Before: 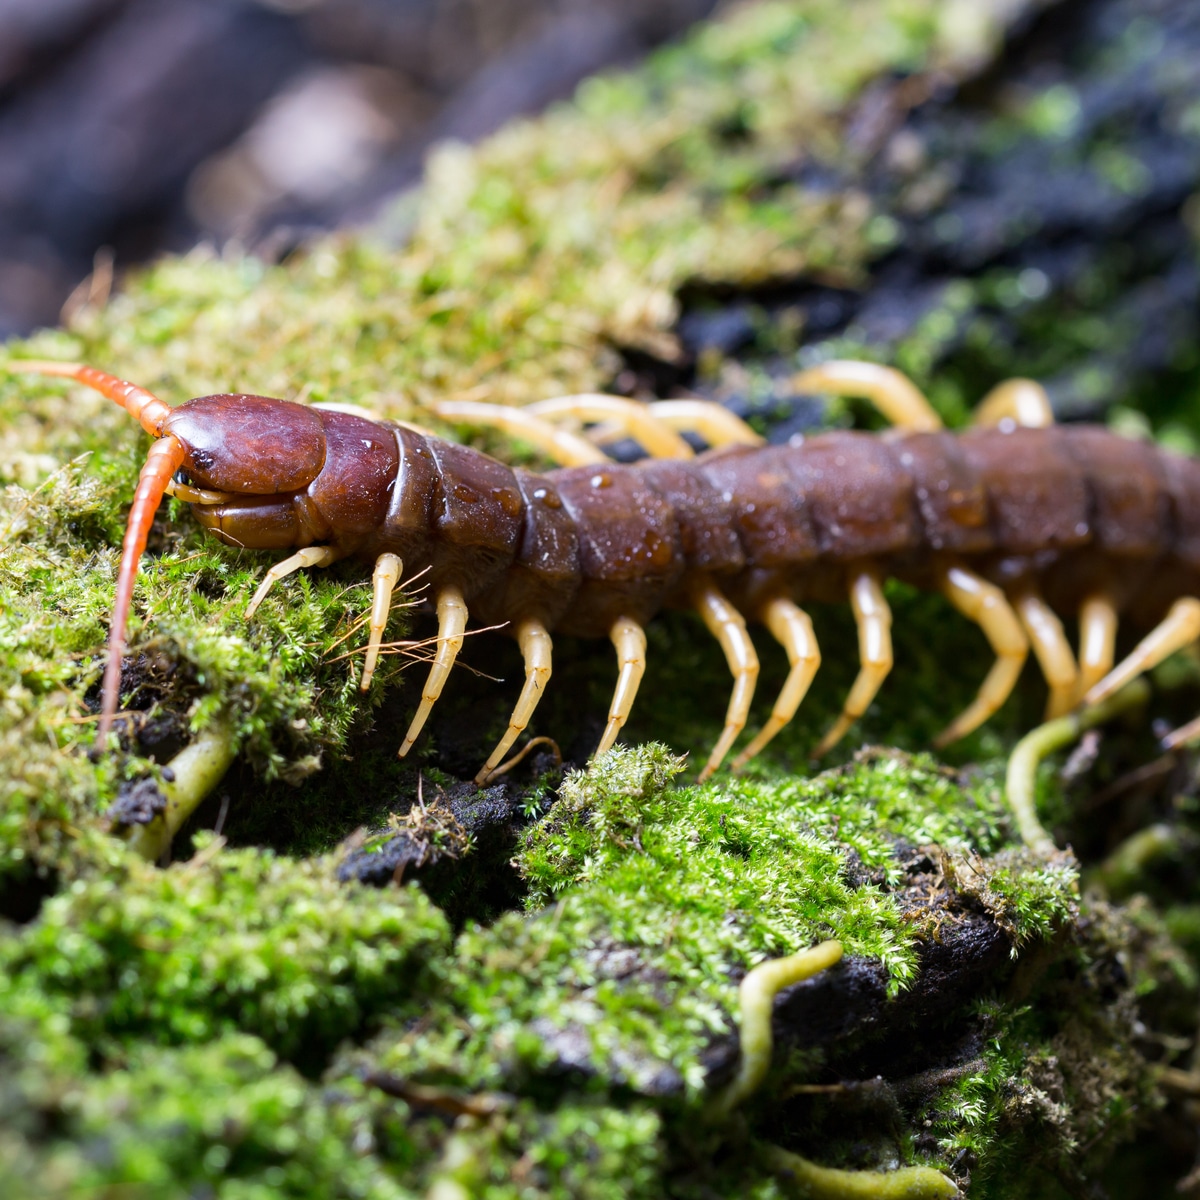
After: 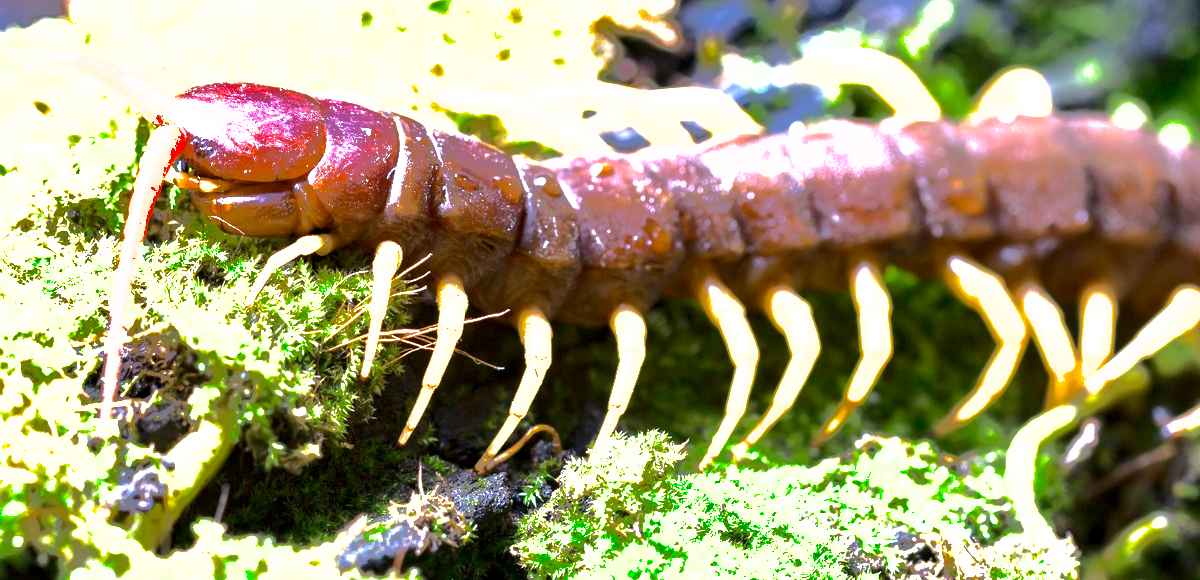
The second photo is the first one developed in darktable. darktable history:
crop and rotate: top 26.056%, bottom 25.543%
shadows and highlights: shadows -19.91, highlights -73.15
exposure: black level correction 0.001, exposure 1.822 EV, compensate exposure bias true, compensate highlight preservation false
